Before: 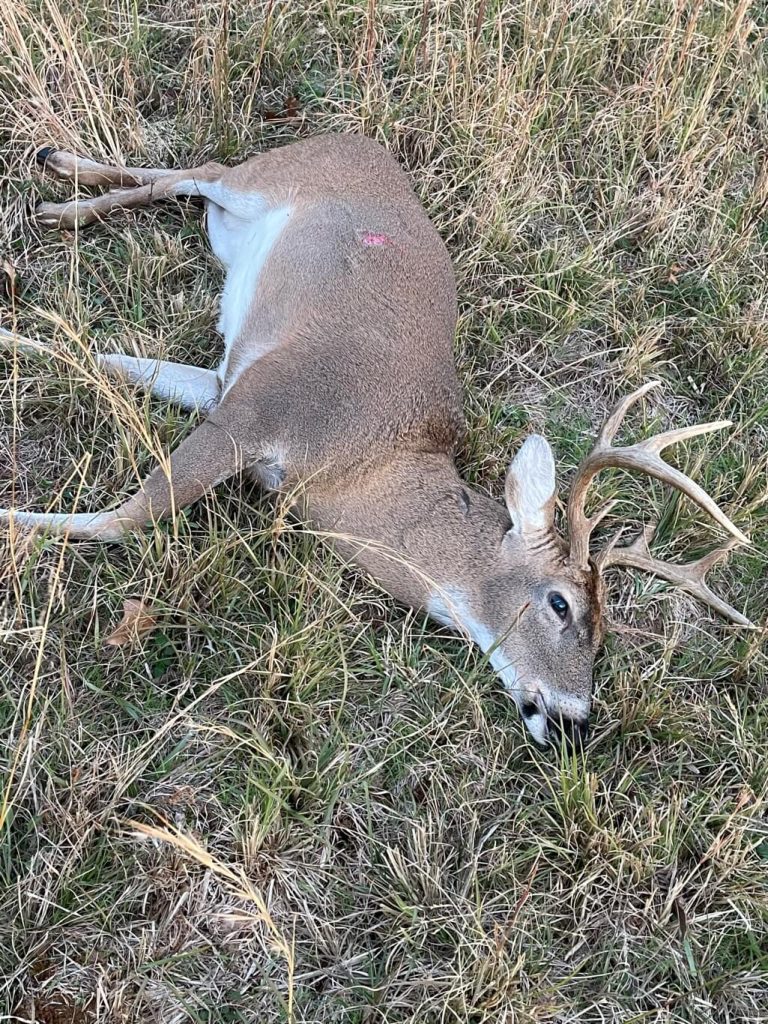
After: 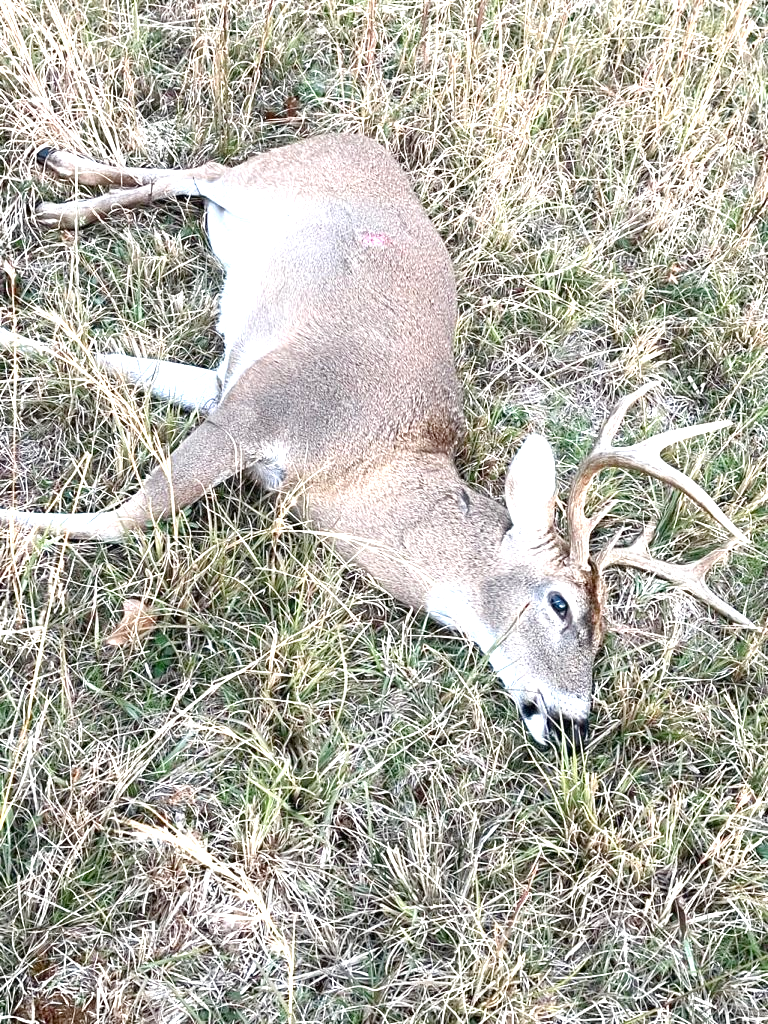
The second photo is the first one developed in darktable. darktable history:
color balance rgb: perceptual saturation grading › global saturation 0.211%, perceptual saturation grading › highlights -31.442%, perceptual saturation grading › mid-tones 5.77%, perceptual saturation grading › shadows 16.902%
exposure: exposure 1.247 EV, compensate exposure bias true, compensate highlight preservation false
